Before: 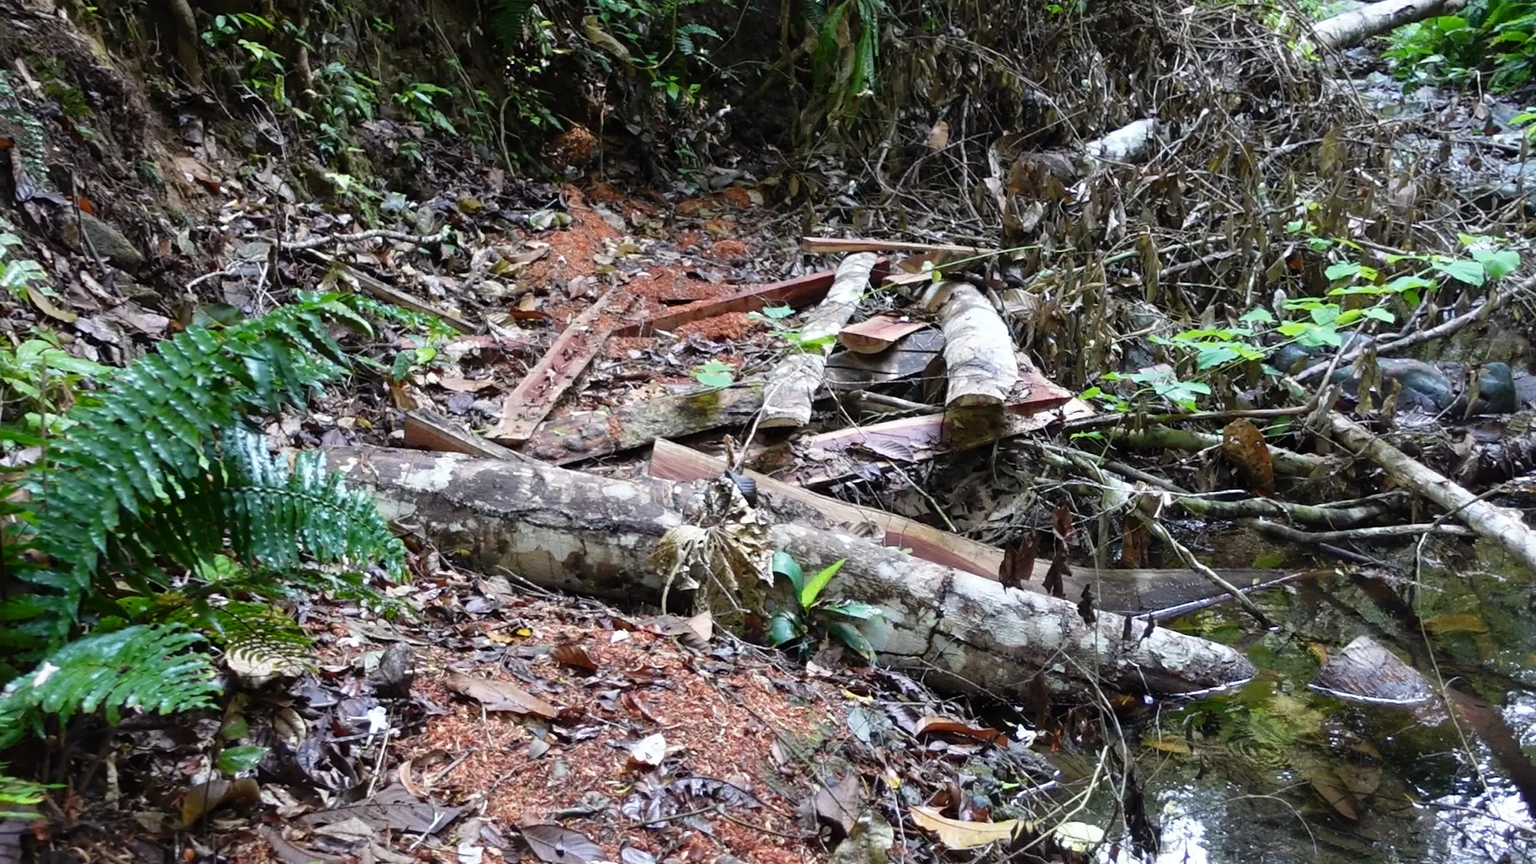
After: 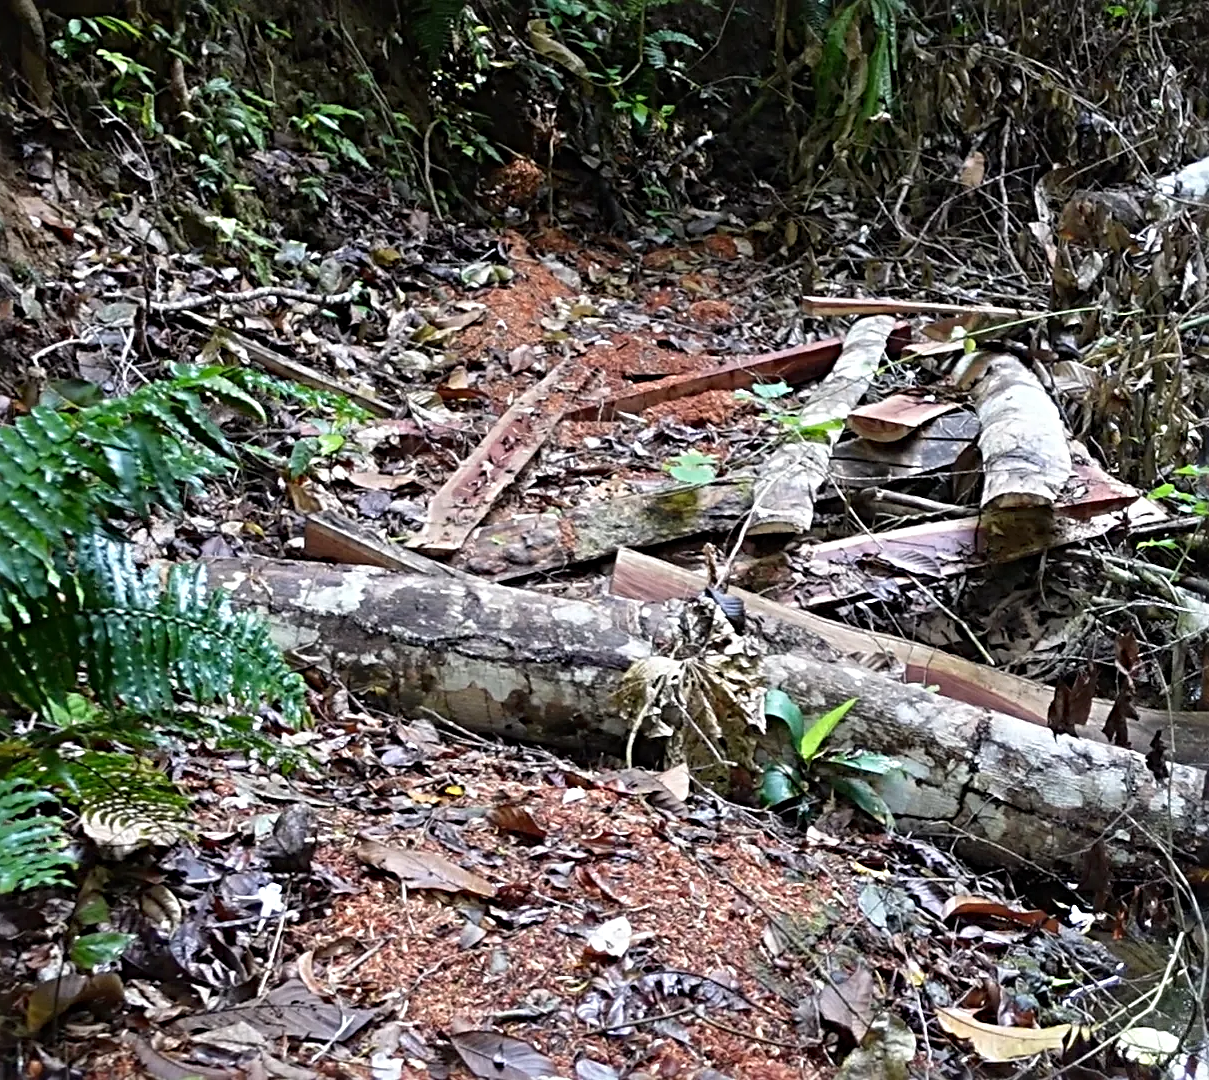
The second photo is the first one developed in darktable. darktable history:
crop: left 10.512%, right 26.494%
sharpen: radius 4.865
